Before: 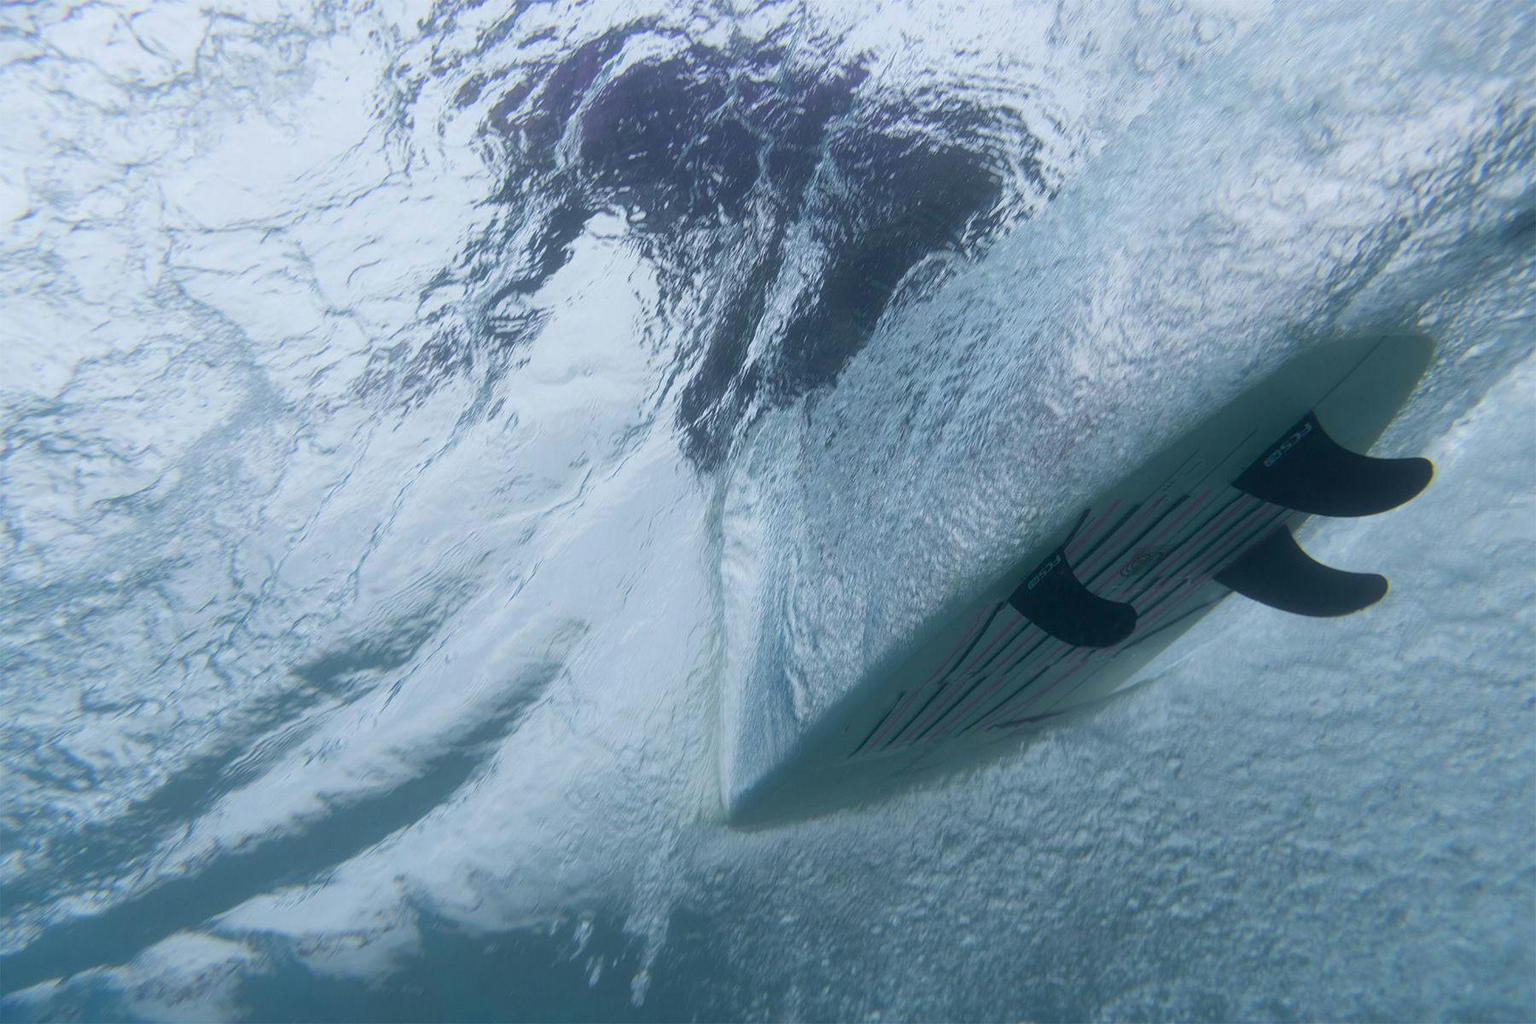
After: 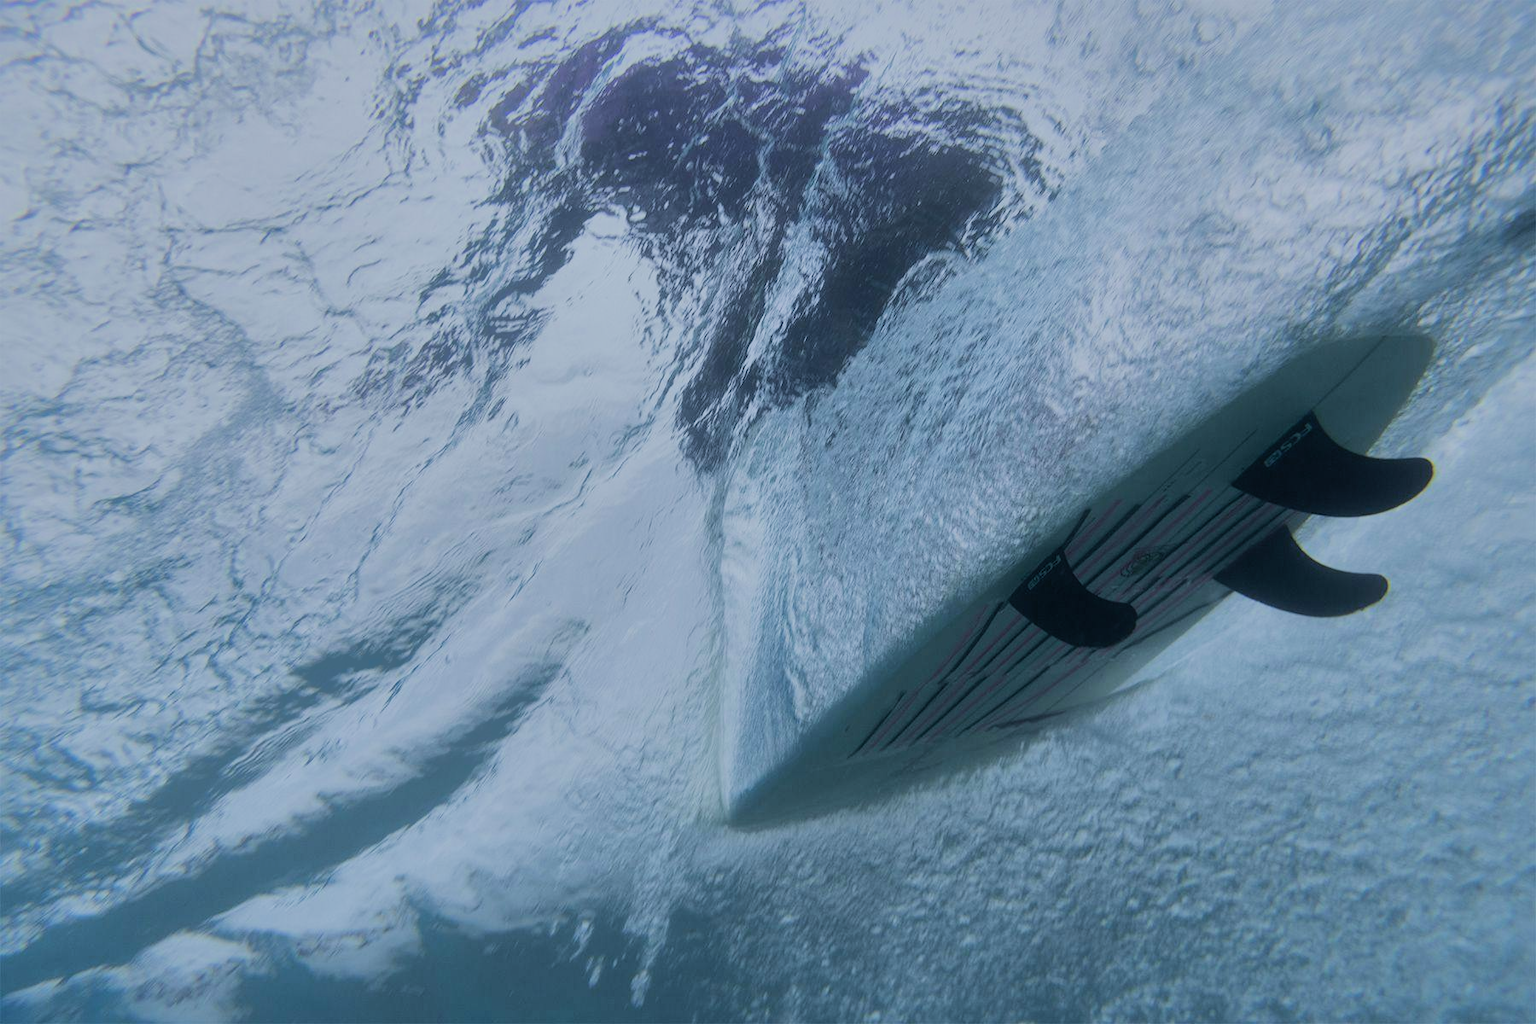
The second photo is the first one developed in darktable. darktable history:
shadows and highlights: shadows 40, highlights -60
white balance: red 0.976, blue 1.04
filmic rgb: black relative exposure -7.5 EV, white relative exposure 5 EV, hardness 3.31, contrast 1.3, contrast in shadows safe
